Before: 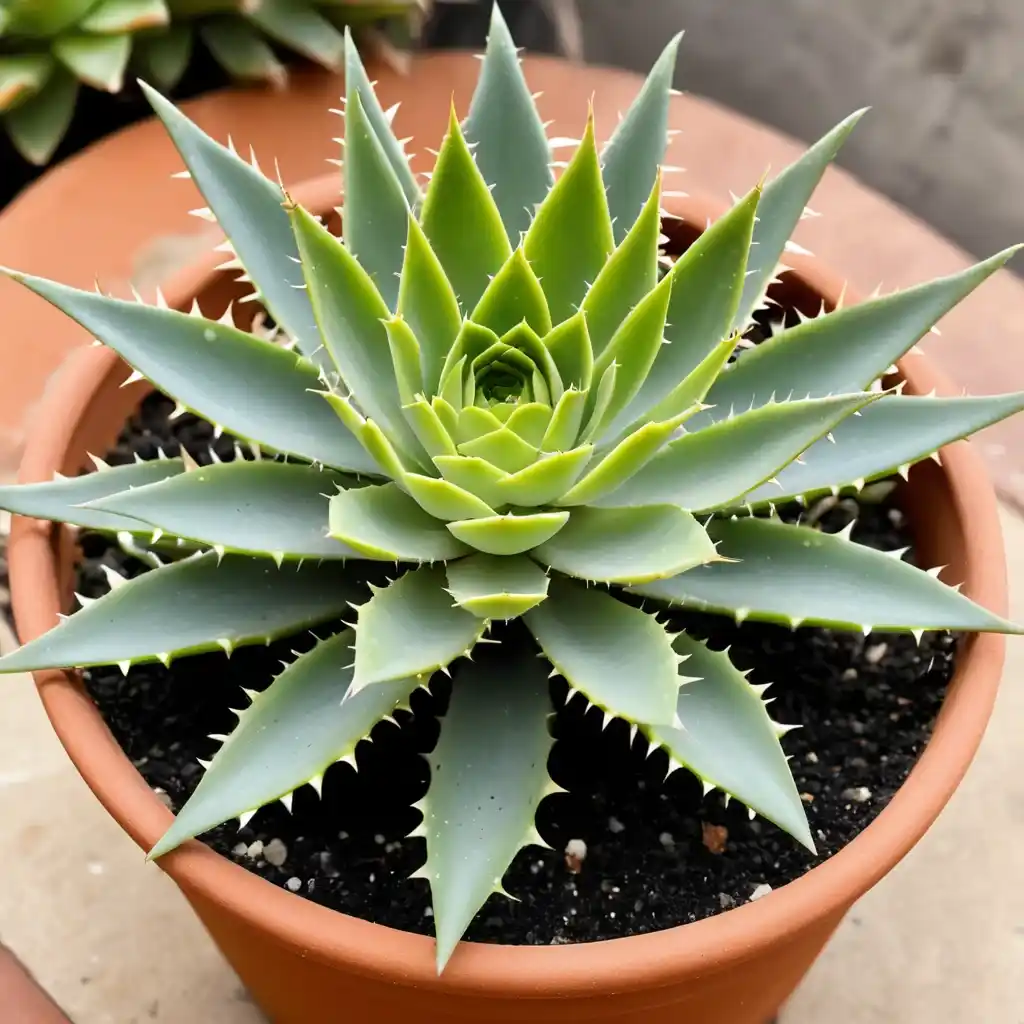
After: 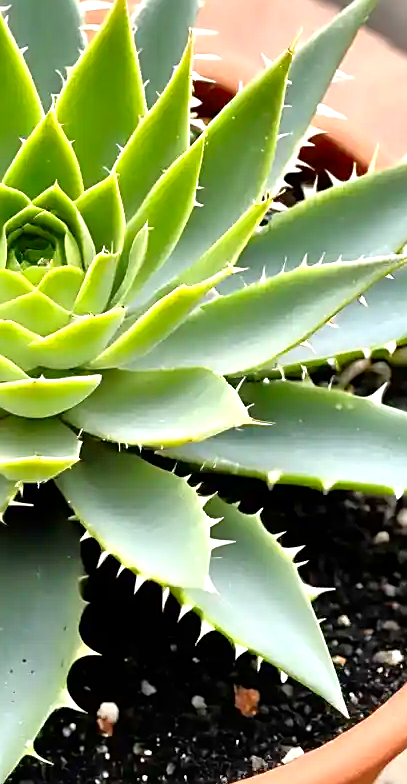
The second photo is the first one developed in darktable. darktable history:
exposure: black level correction 0, exposure 0.5 EV, compensate highlight preservation false
tone equalizer: -7 EV 0.15 EV, -6 EV 0.6 EV, -5 EV 1.15 EV, -4 EV 1.33 EV, -3 EV 1.15 EV, -2 EV 0.6 EV, -1 EV 0.15 EV, mask exposure compensation -0.5 EV
sharpen: on, module defaults
crop: left 45.721%, top 13.393%, right 14.118%, bottom 10.01%
white balance: emerald 1
contrast brightness saturation: contrast 0.07, brightness -0.13, saturation 0.06
